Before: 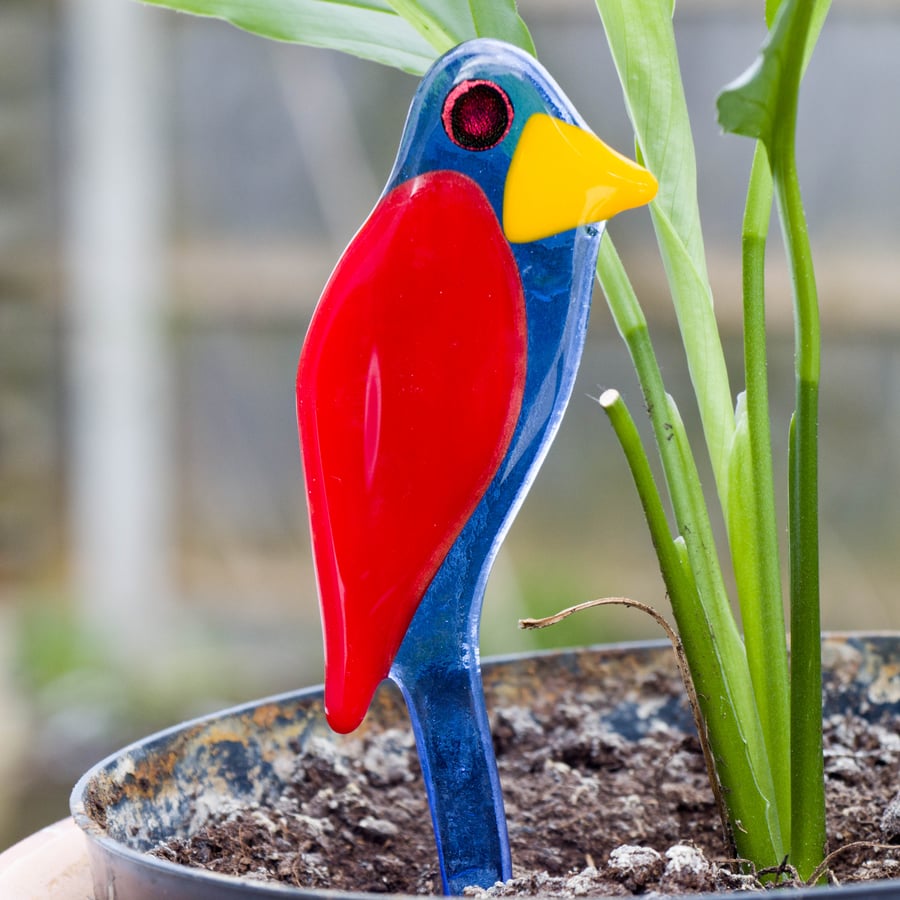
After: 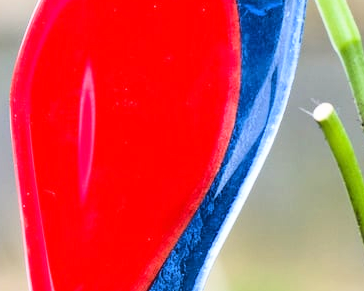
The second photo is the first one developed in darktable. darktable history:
crop: left 31.793%, top 31.781%, right 27.755%, bottom 35.834%
base curve: curves: ch0 [(0, 0) (0.04, 0.03) (0.133, 0.232) (0.448, 0.748) (0.843, 0.968) (1, 1)]
